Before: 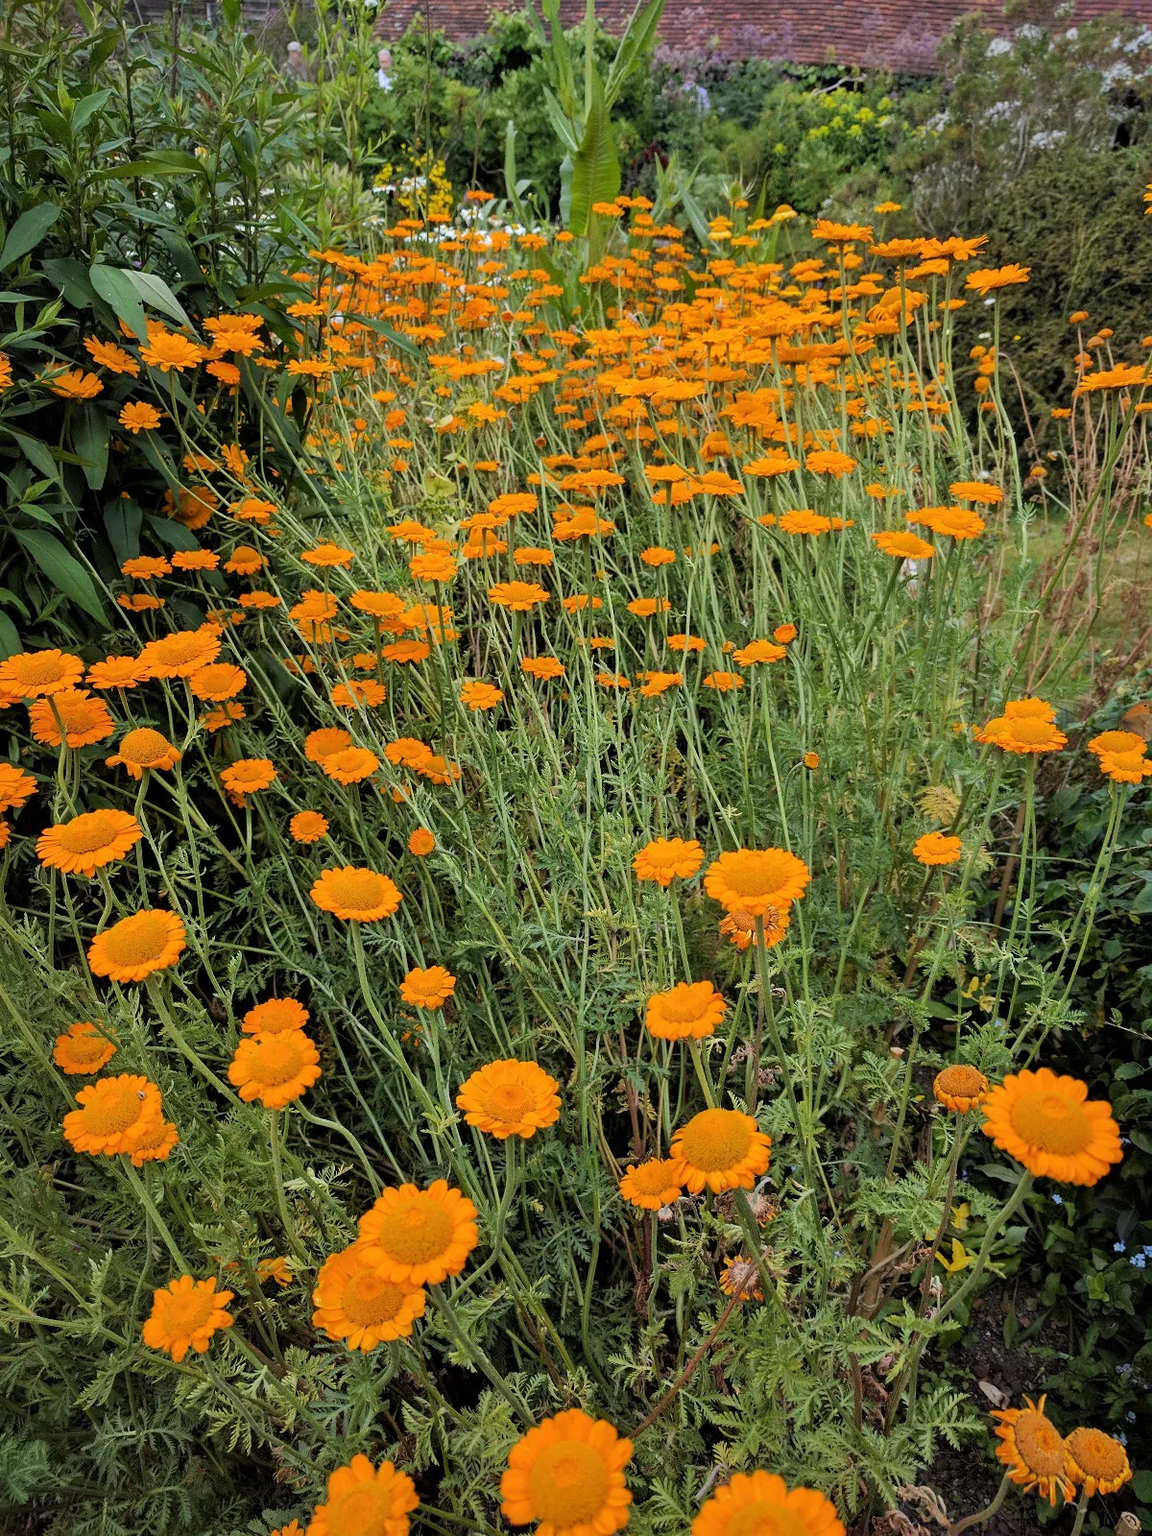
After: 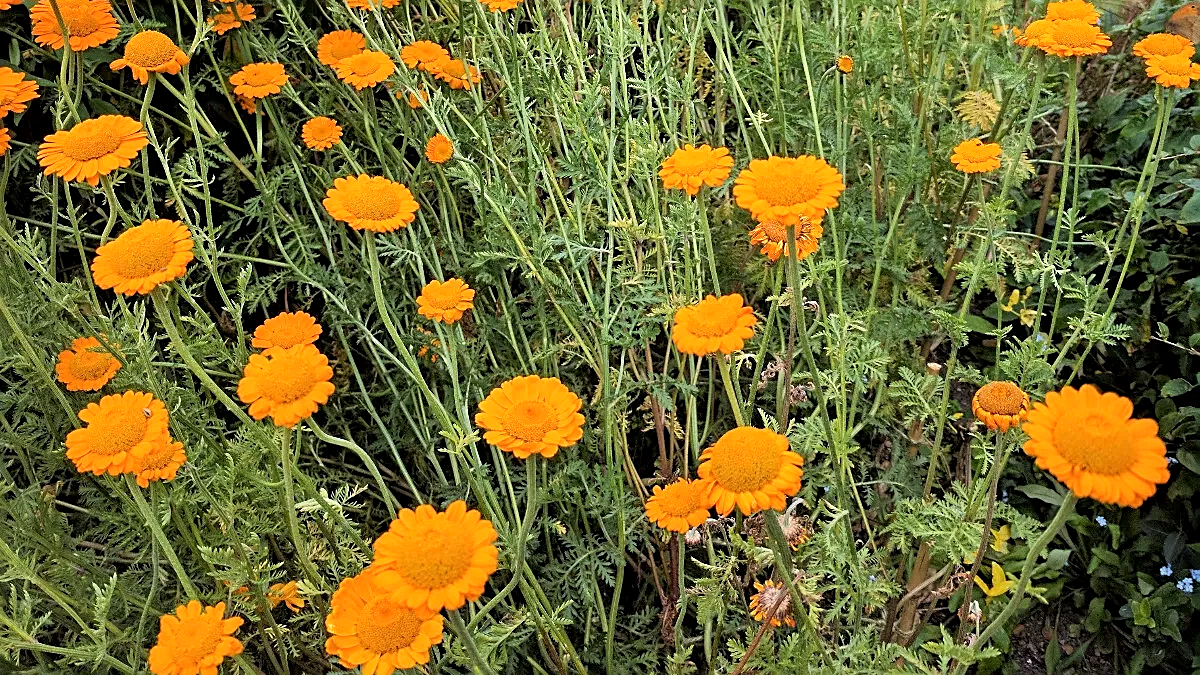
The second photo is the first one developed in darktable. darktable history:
sharpen: on, module defaults
crop: top 45.551%, bottom 12.262%
exposure: black level correction 0.001, exposure 0.5 EV, compensate exposure bias true, compensate highlight preservation false
